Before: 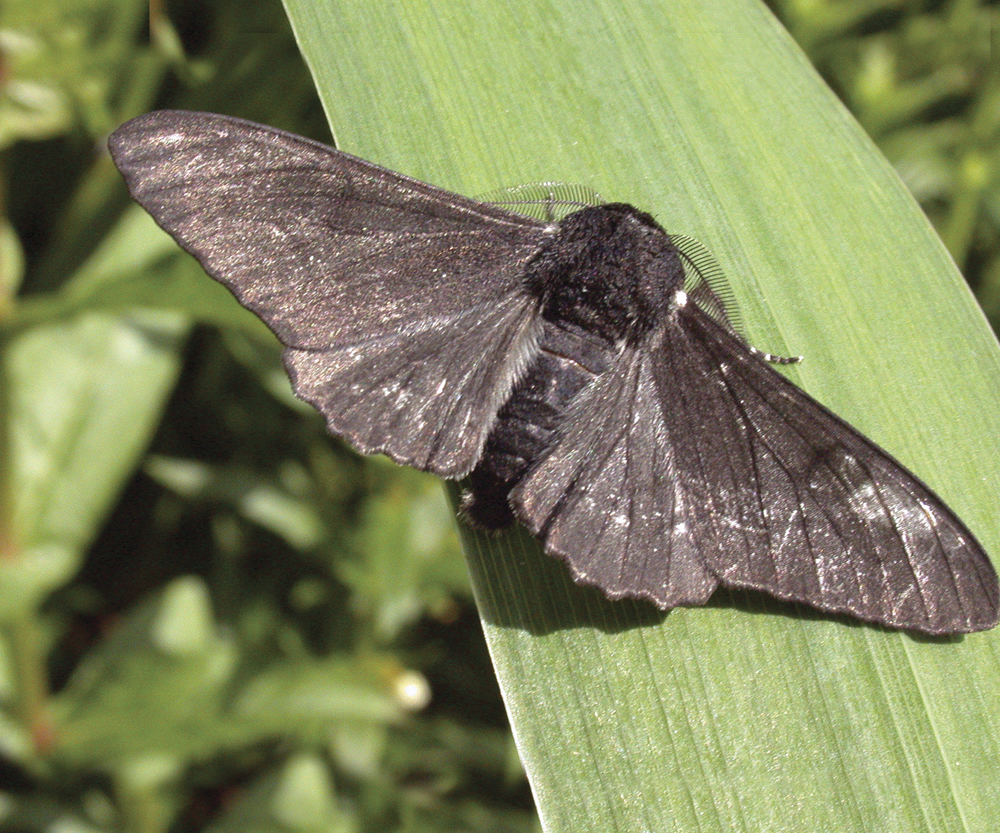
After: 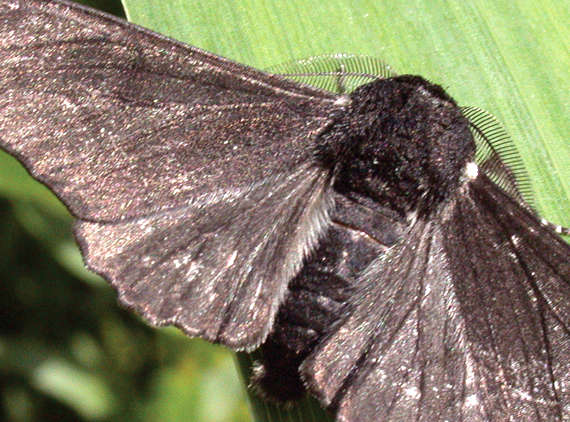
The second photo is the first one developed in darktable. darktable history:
crop: left 20.989%, top 15.445%, right 21.913%, bottom 33.8%
tone equalizer: -8 EV -0.403 EV, -7 EV -0.392 EV, -6 EV -0.342 EV, -5 EV -0.194 EV, -3 EV 0.246 EV, -2 EV 0.328 EV, -1 EV 0.379 EV, +0 EV 0.407 EV, edges refinement/feathering 500, mask exposure compensation -1.57 EV, preserve details no
